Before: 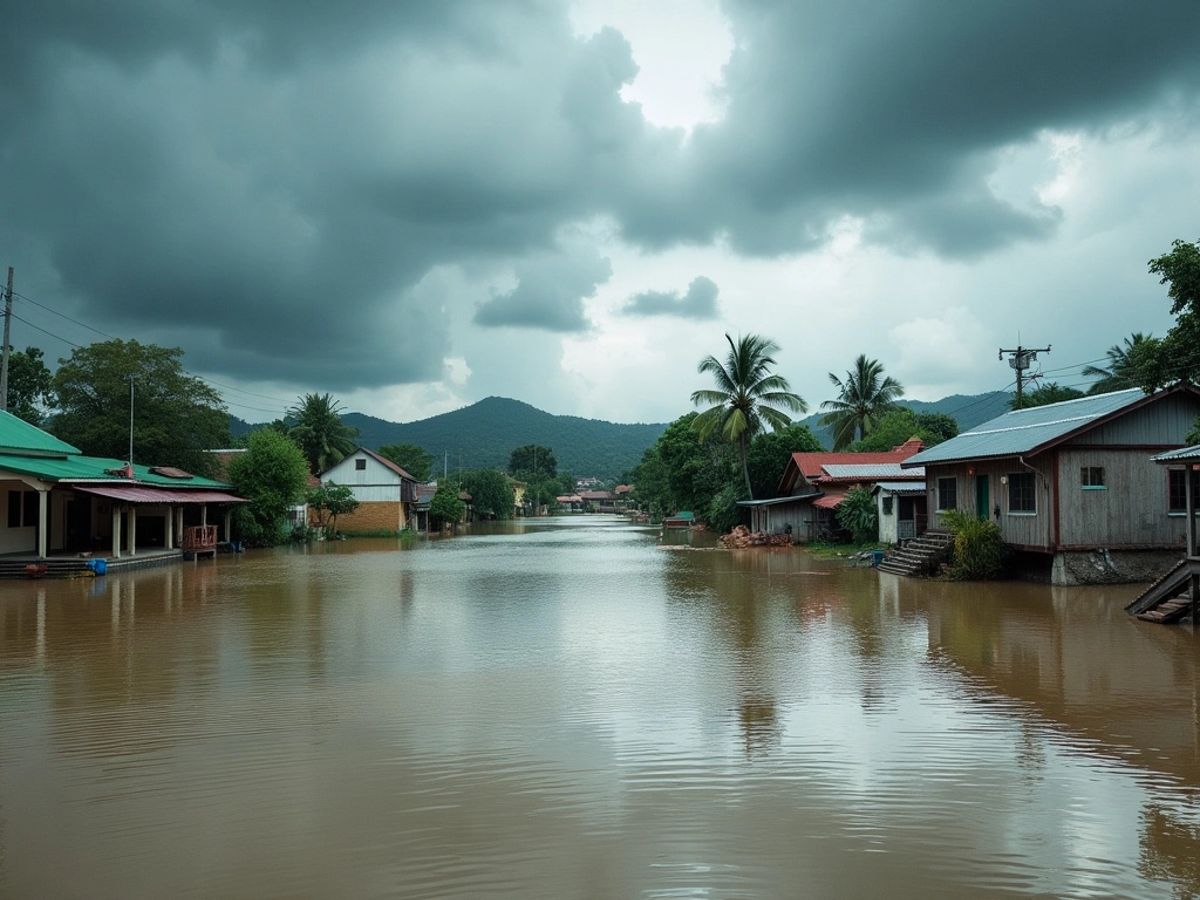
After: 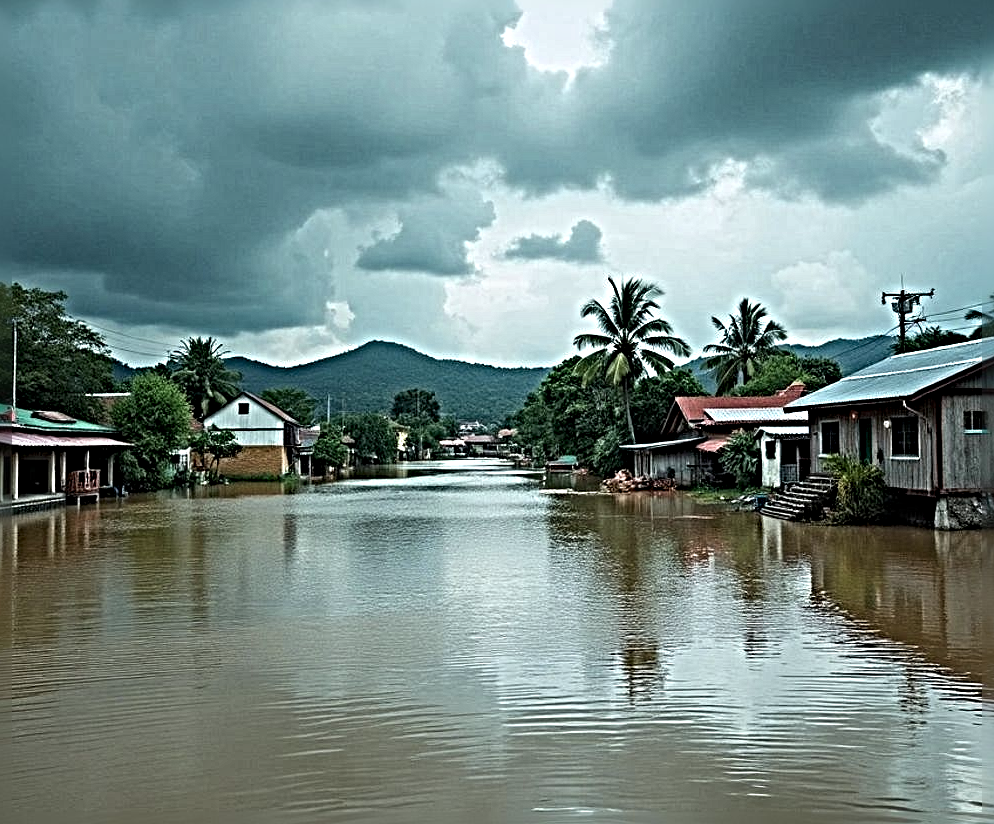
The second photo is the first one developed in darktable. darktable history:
crop: left 9.807%, top 6.259%, right 7.334%, bottom 2.177%
white balance: red 0.986, blue 1.01
sharpen: radius 6.3, amount 1.8, threshold 0
